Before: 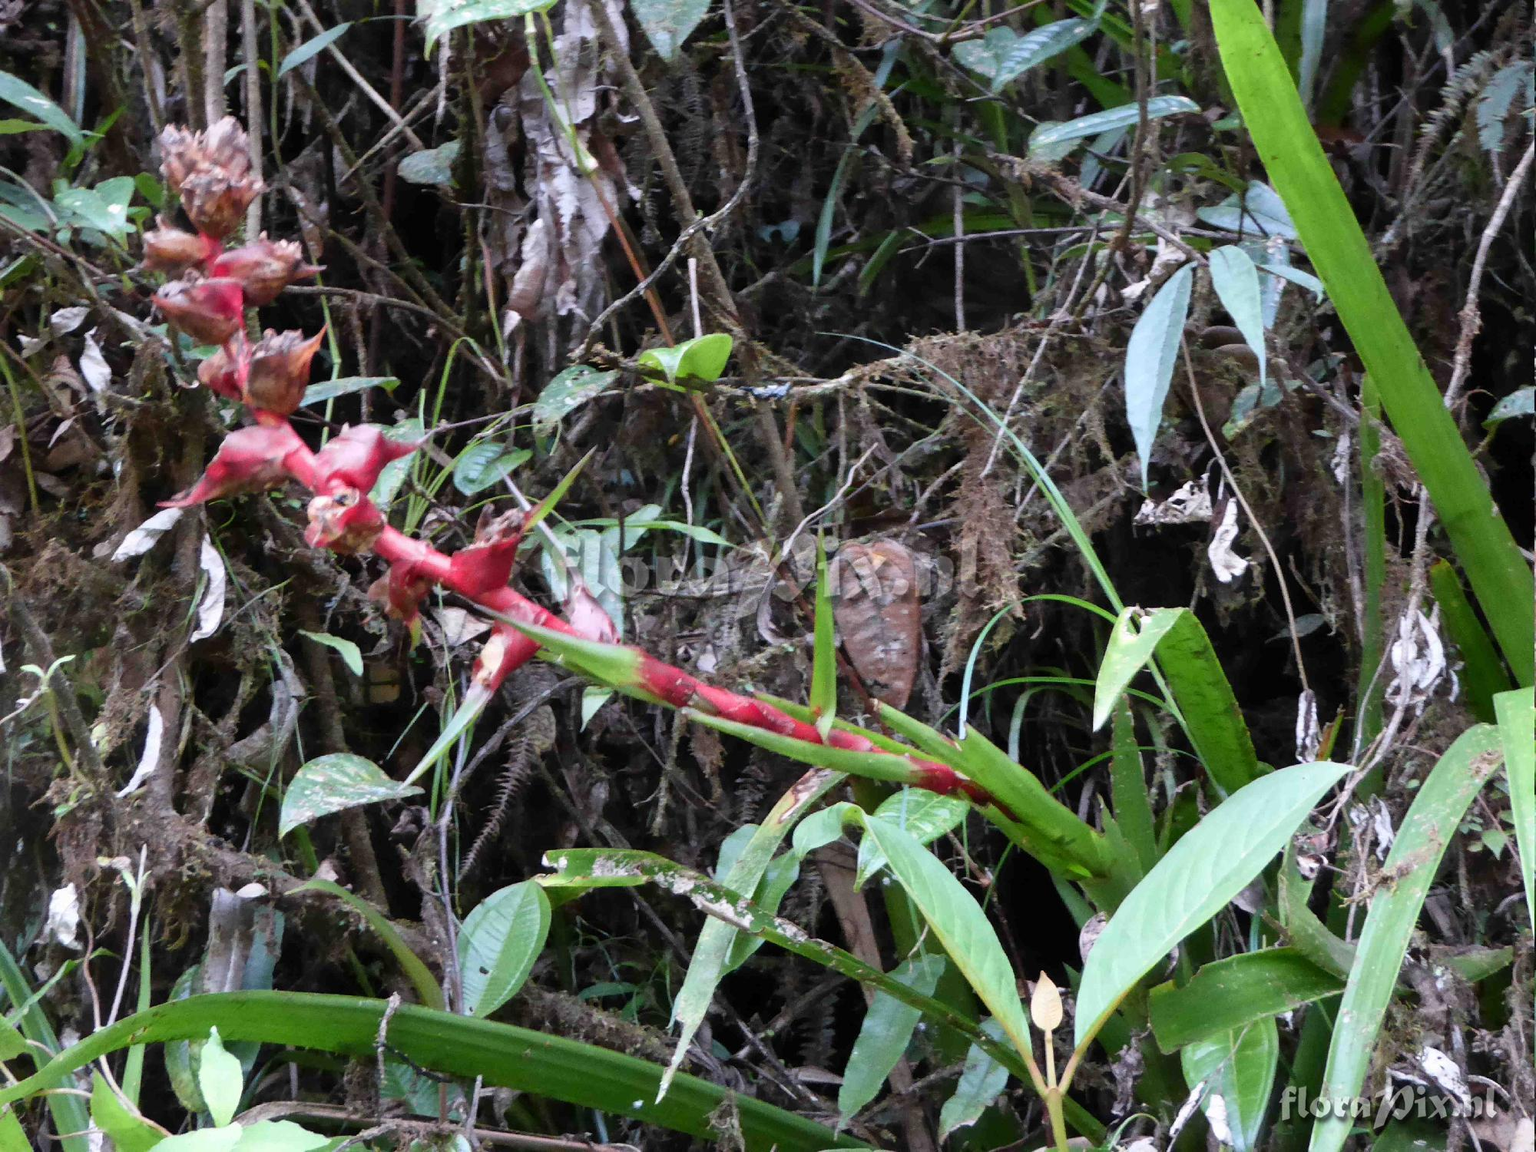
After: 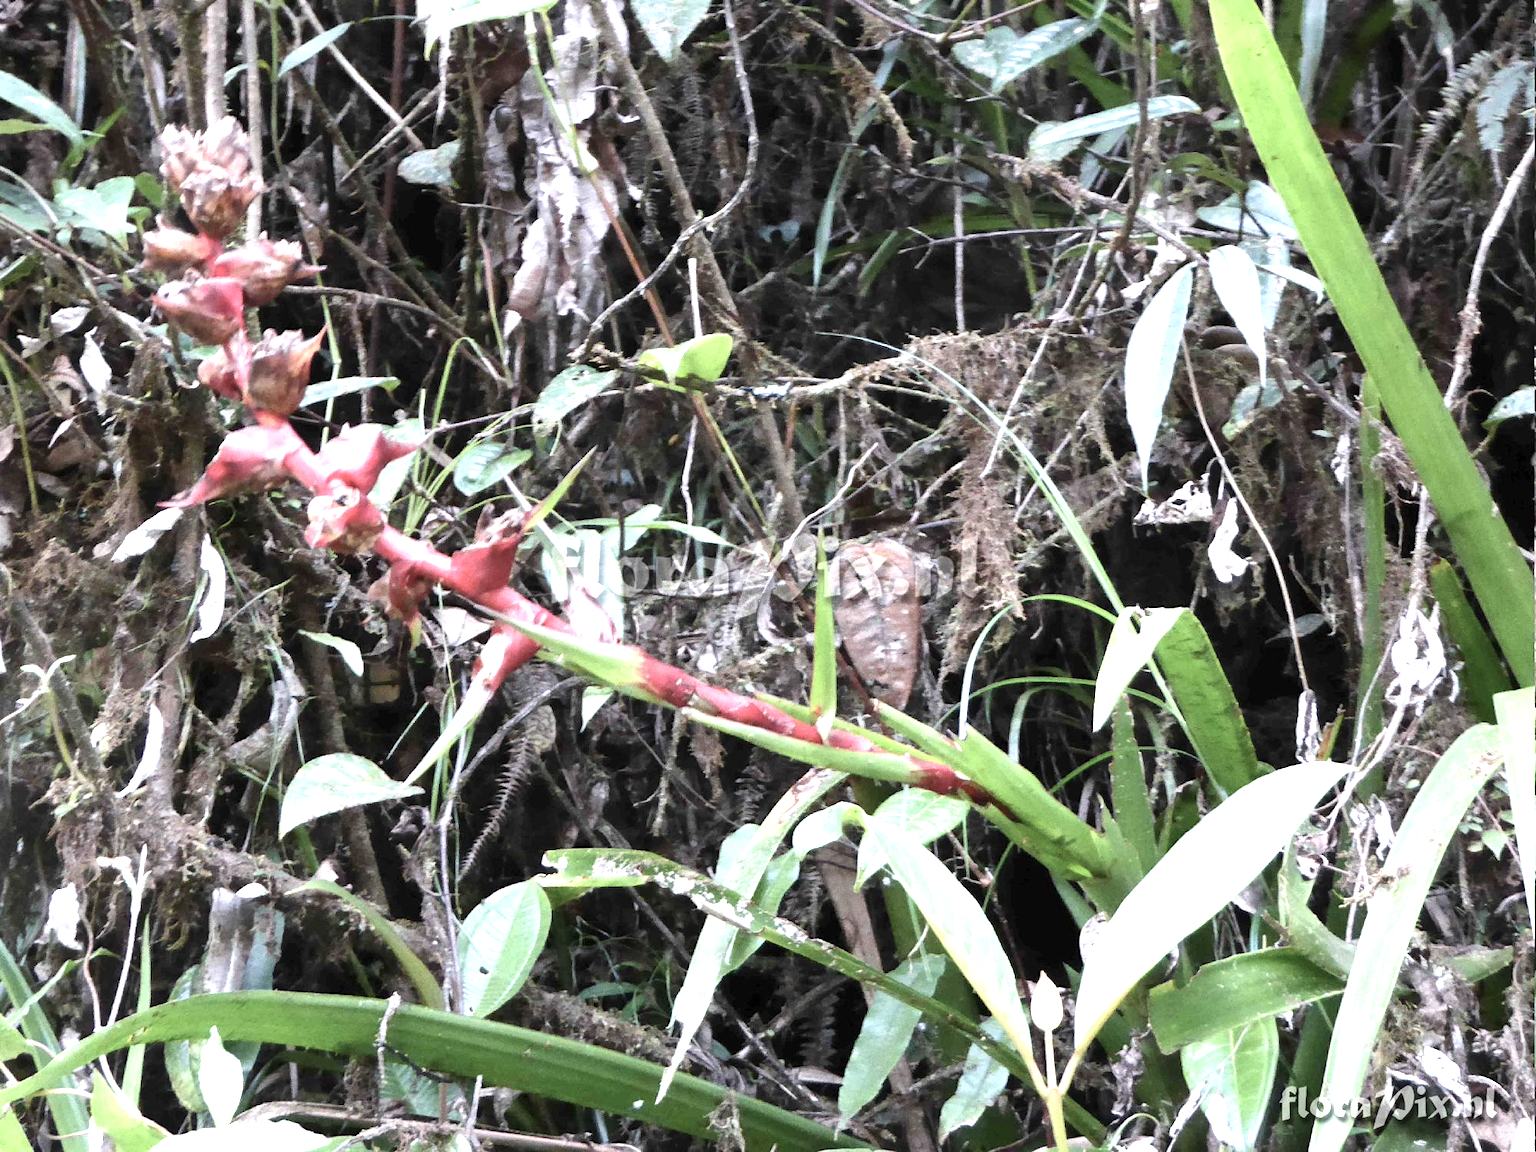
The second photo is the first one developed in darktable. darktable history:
exposure: black level correction 0, exposure 1.199 EV, compensate highlight preservation false
contrast brightness saturation: contrast 0.102, saturation -0.351
